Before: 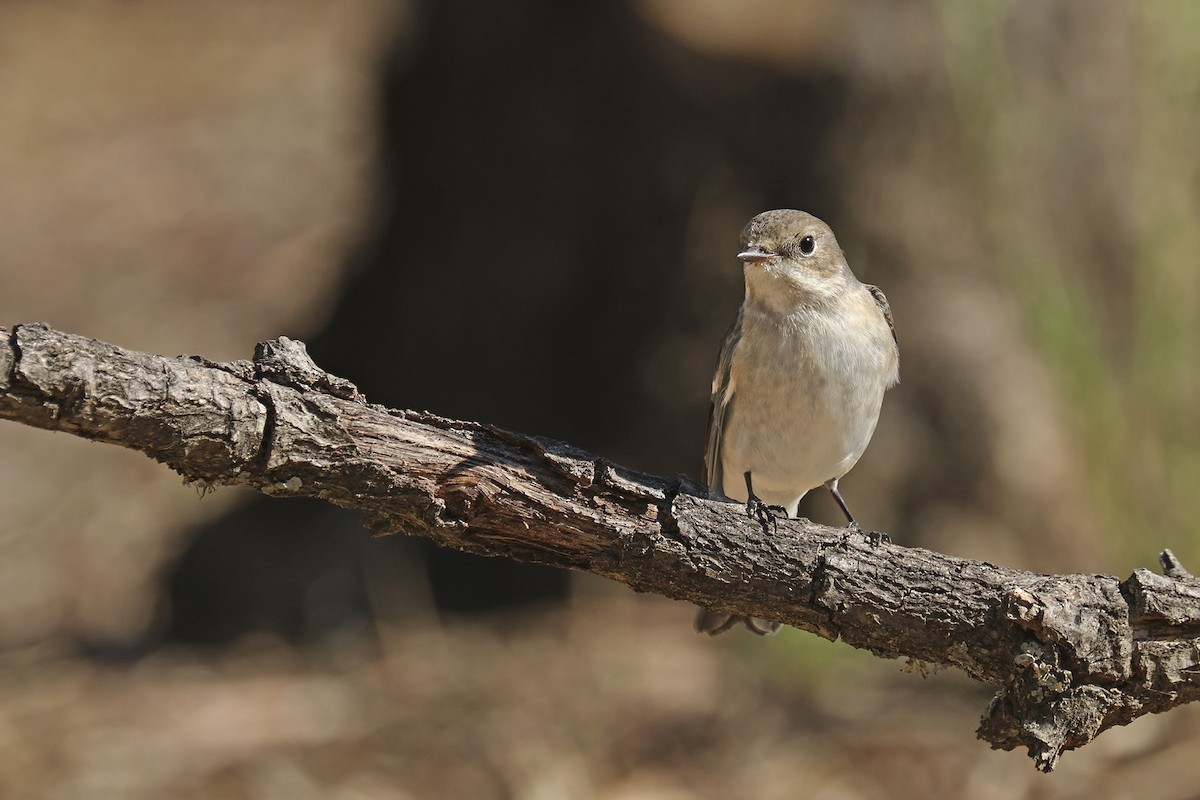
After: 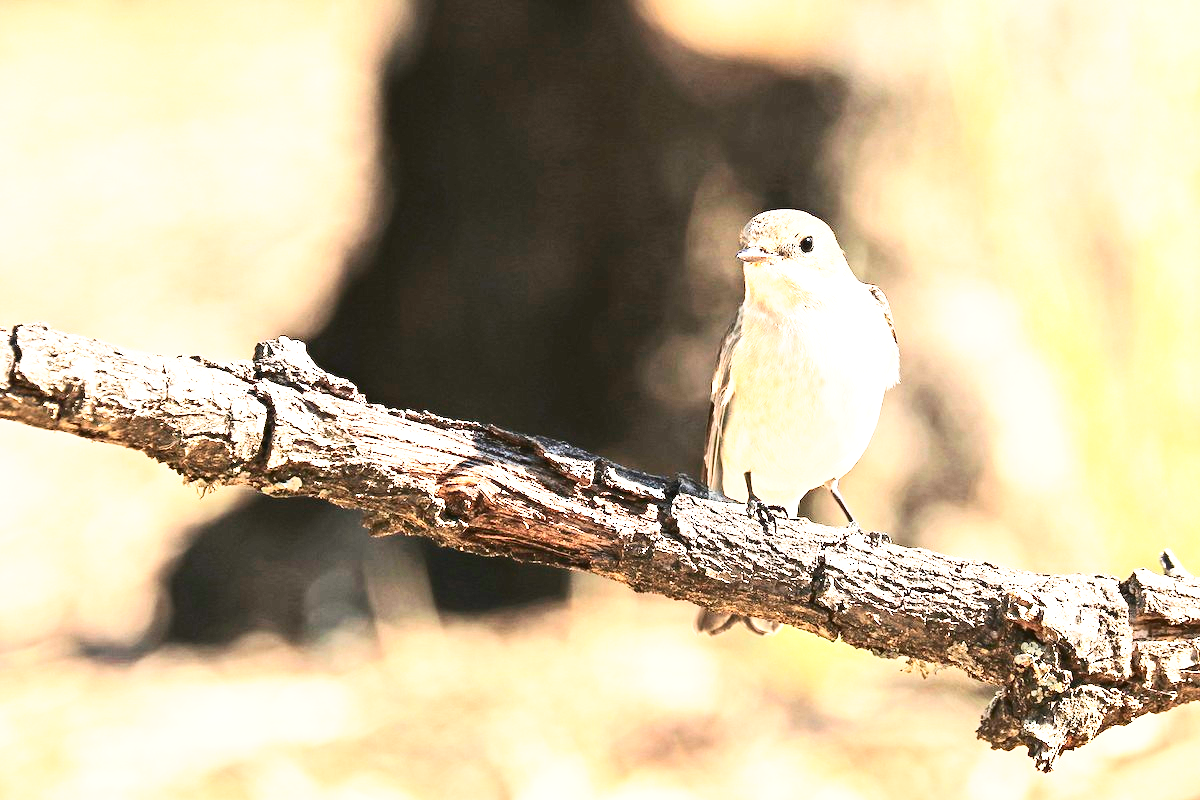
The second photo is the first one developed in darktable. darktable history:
exposure: black level correction 0, exposure 1.929 EV, compensate exposure bias true, compensate highlight preservation false
contrast brightness saturation: contrast 0.288
base curve: curves: ch0 [(0, 0) (0.557, 0.834) (1, 1)], preserve colors none
